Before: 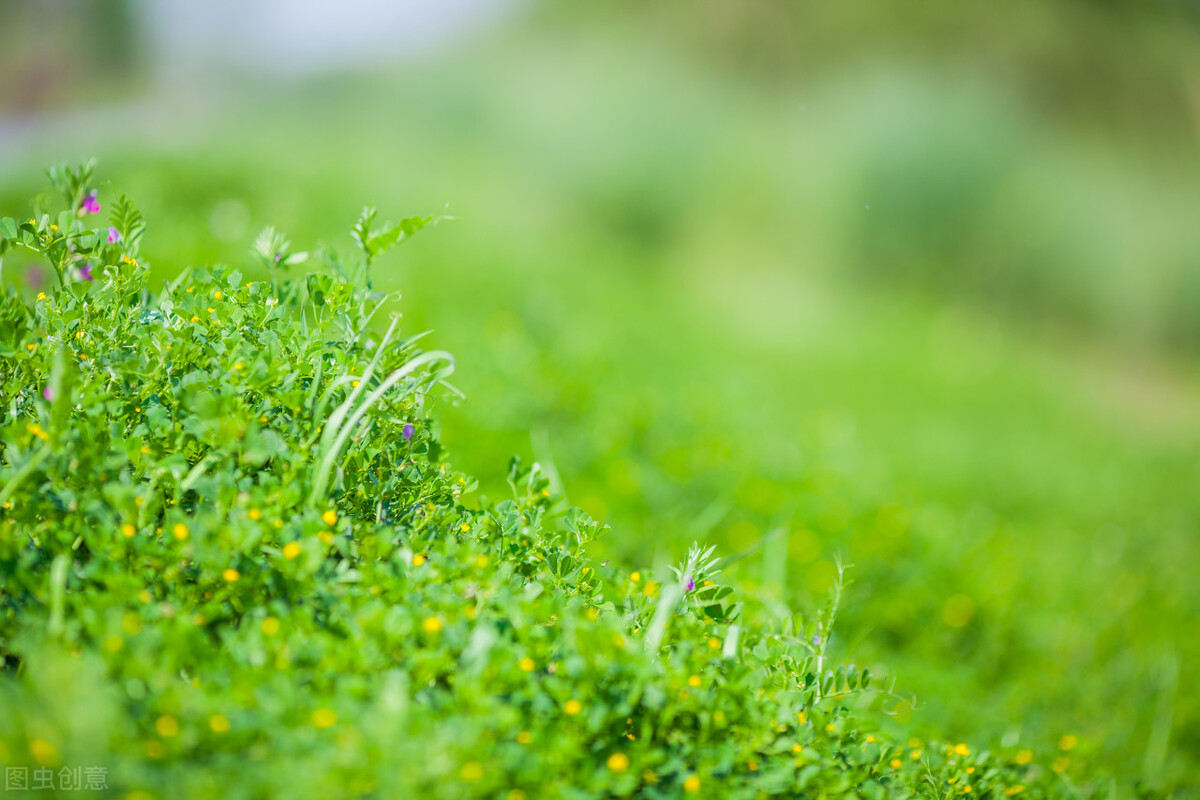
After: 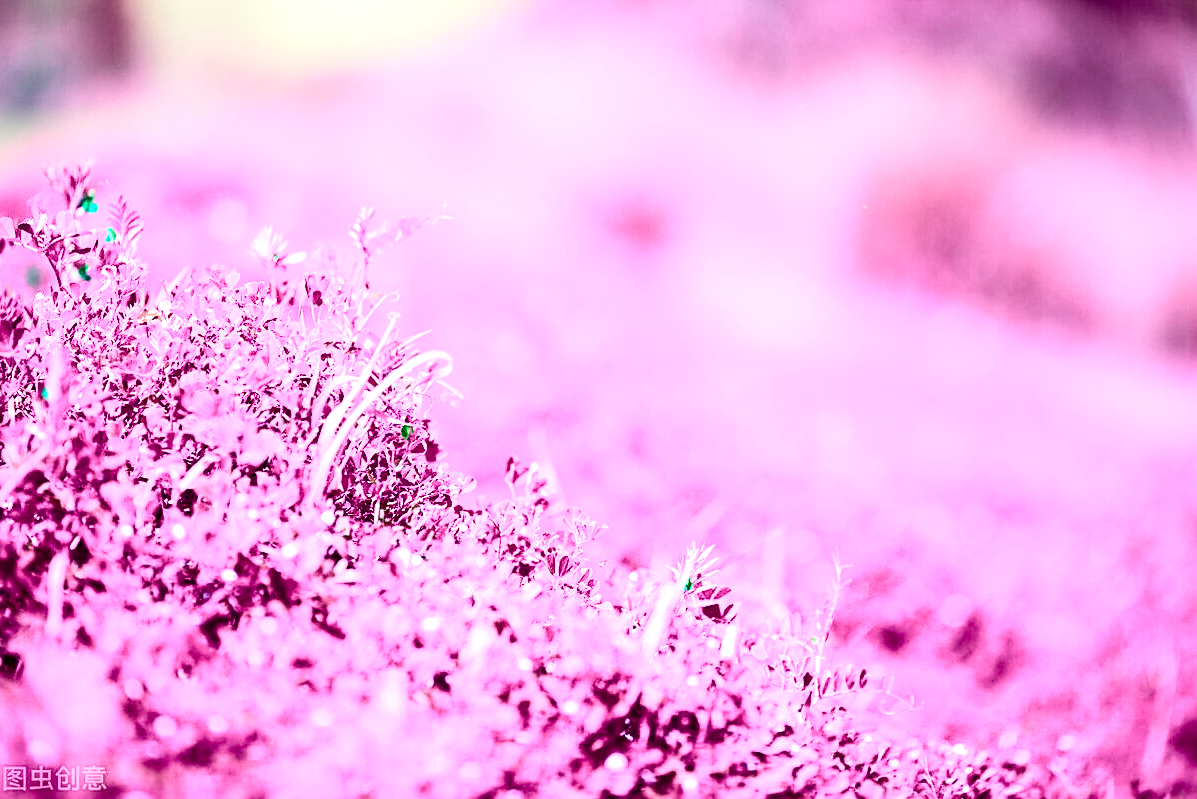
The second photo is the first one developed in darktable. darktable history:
sharpen: on, module defaults
contrast brightness saturation: contrast 0.287
crop and rotate: left 0.185%, bottom 0.004%
tone equalizer: smoothing diameter 24.84%, edges refinement/feathering 10.75, preserve details guided filter
color balance rgb: highlights gain › chroma 0.17%, highlights gain › hue 330.93°, linear chroma grading › global chroma 20.56%, perceptual saturation grading › global saturation 20%, perceptual saturation grading › highlights -49.069%, perceptual saturation grading › shadows 25.286%, hue shift -149.08°, perceptual brilliance grading › mid-tones 9.099%, perceptual brilliance grading › shadows 15.12%, contrast 34.563%, saturation formula JzAzBz (2021)
